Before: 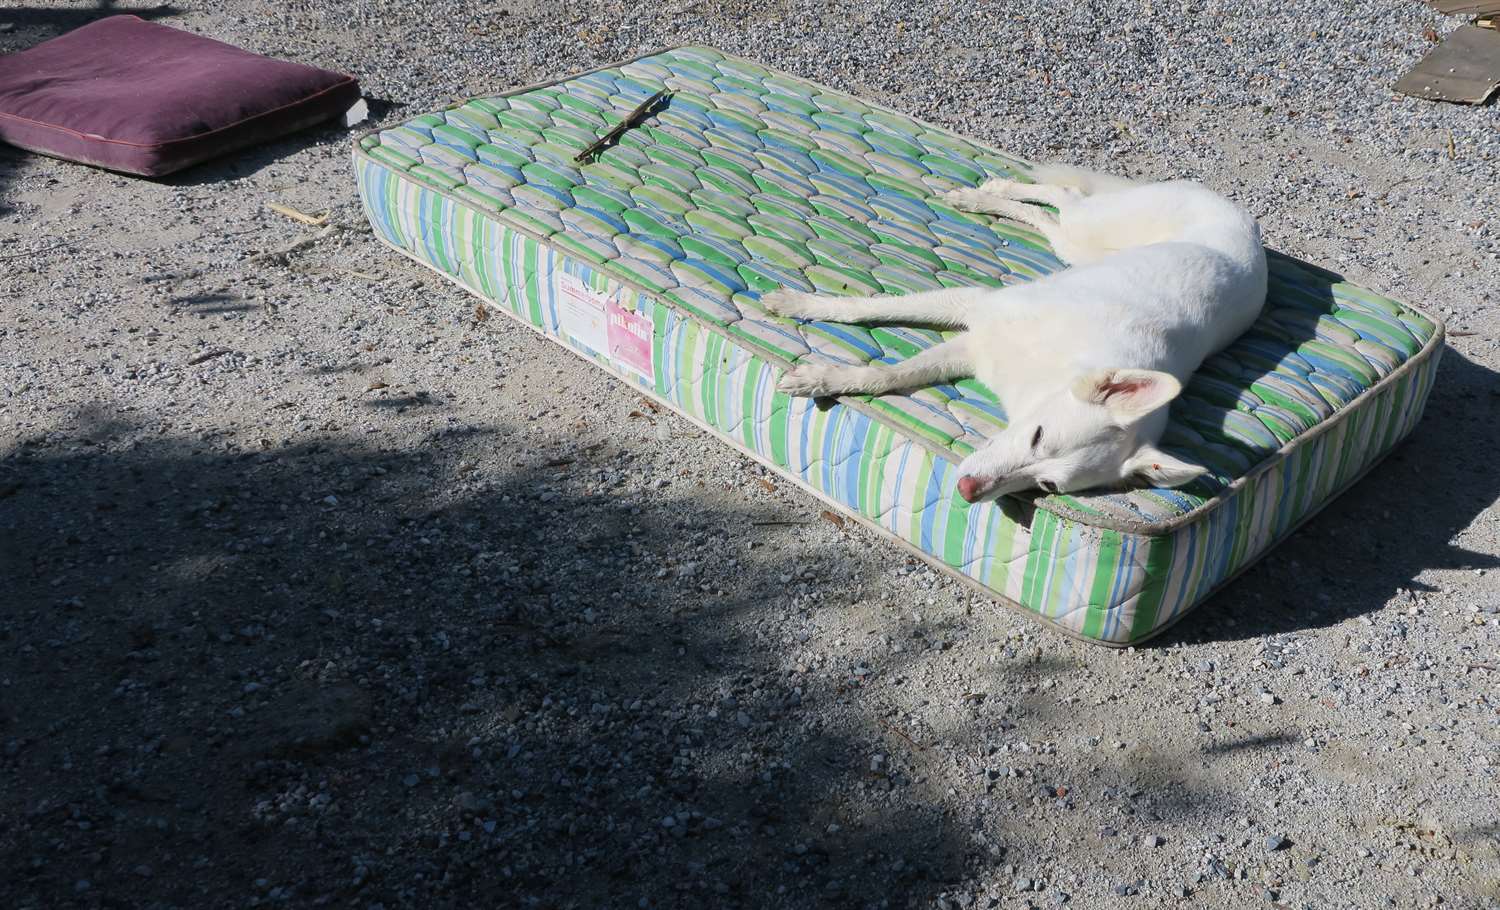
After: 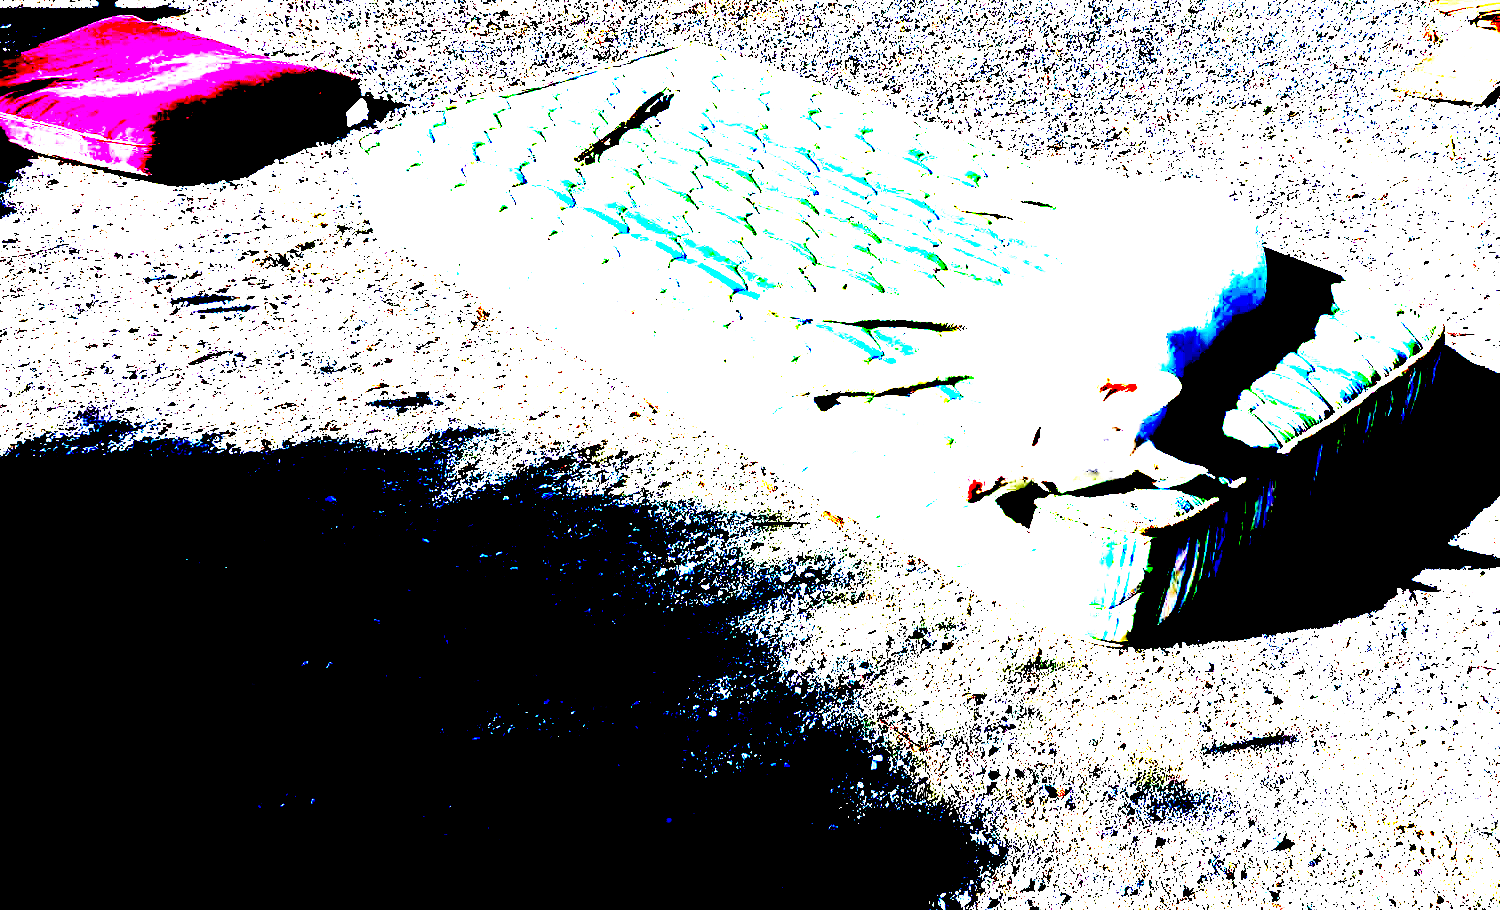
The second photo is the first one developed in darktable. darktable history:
tone equalizer: -8 EV -0.43 EV, -7 EV -0.423 EV, -6 EV -0.308 EV, -5 EV -0.22 EV, -3 EV 0.194 EV, -2 EV 0.356 EV, -1 EV 0.384 EV, +0 EV 0.428 EV
exposure: black level correction 0.1, exposure 2.97 EV, compensate highlight preservation false
